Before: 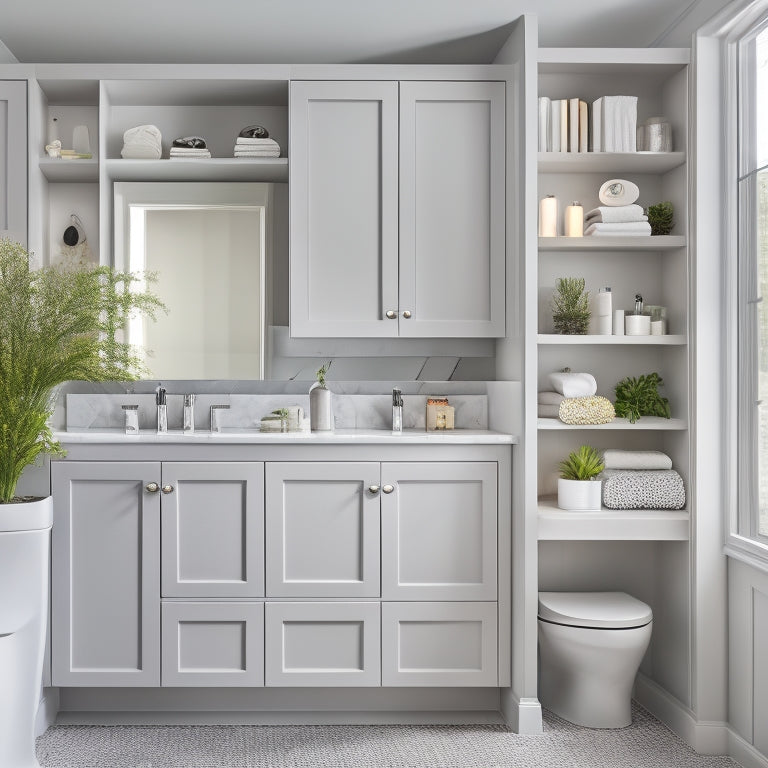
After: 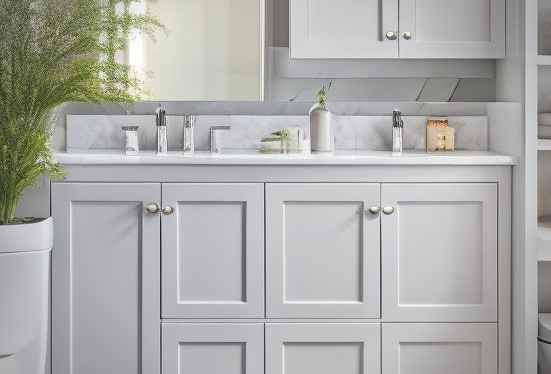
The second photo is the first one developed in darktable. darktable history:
contrast brightness saturation: brightness 0.089, saturation 0.195
color calibration: gray › normalize channels true, illuminant same as pipeline (D50), adaptation XYZ, x 0.346, y 0.358, temperature 5016.5 K, gamut compression 0.028
vignetting: fall-off start 71.67%, unbound false
crop: top 36.362%, right 28.211%, bottom 14.891%
